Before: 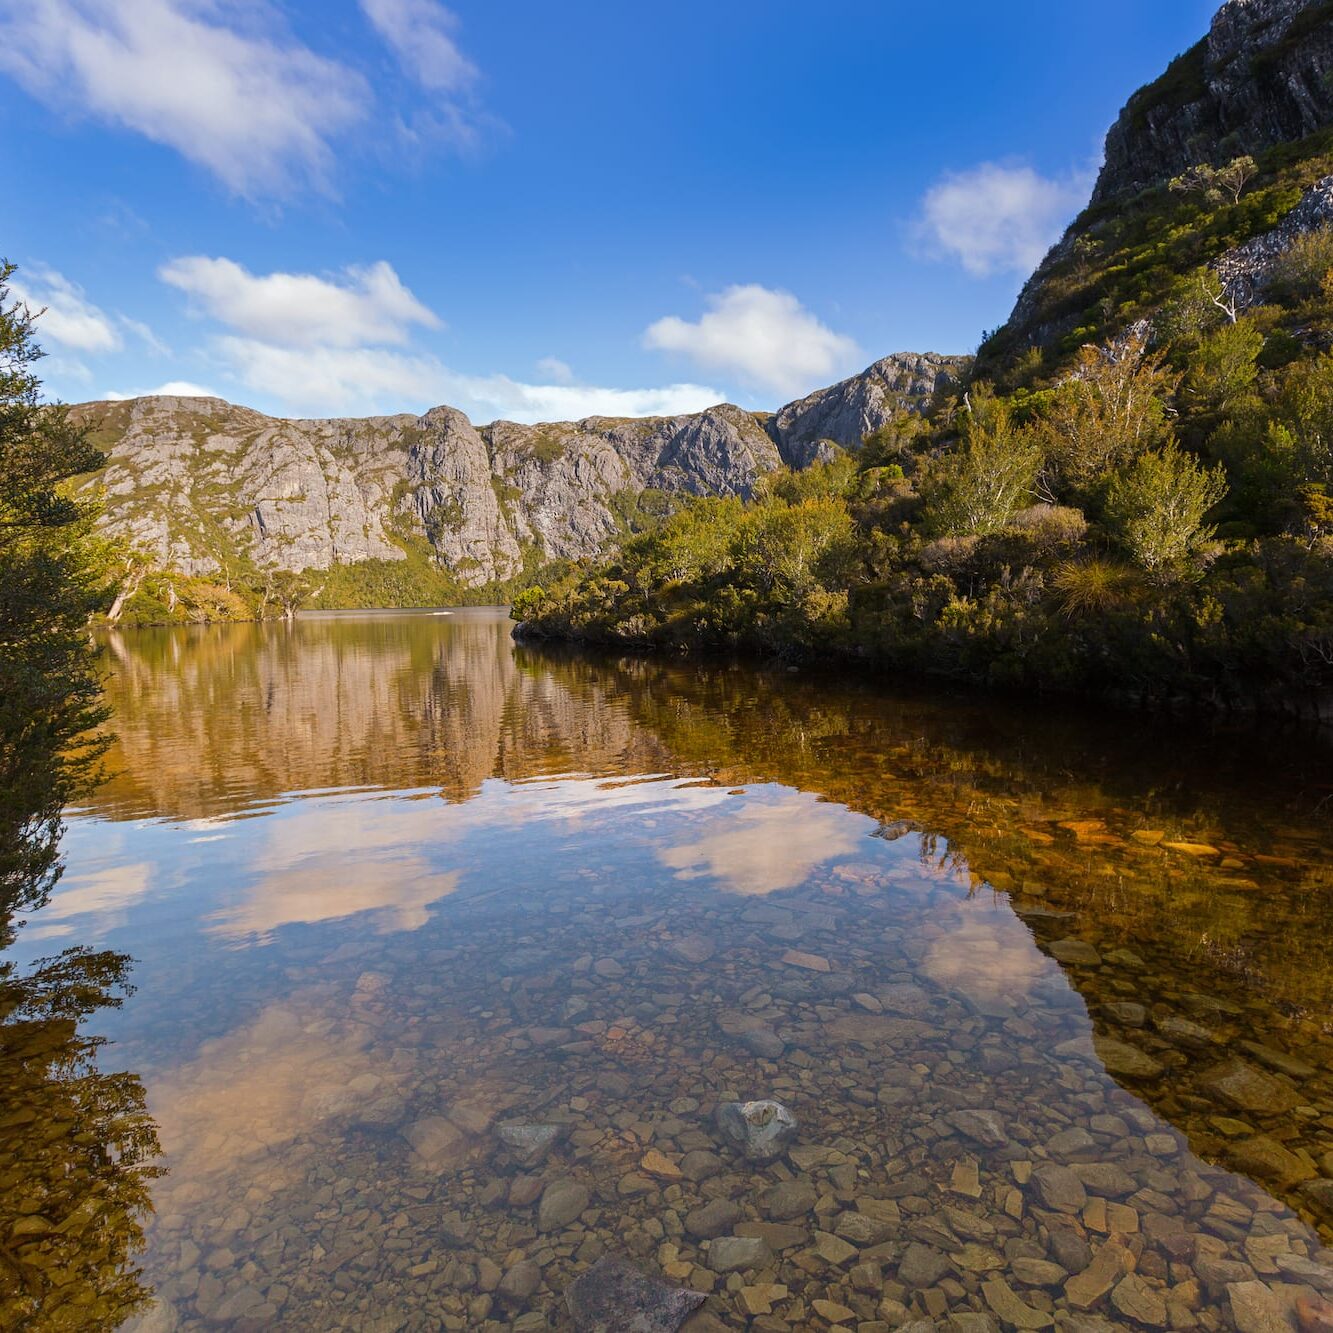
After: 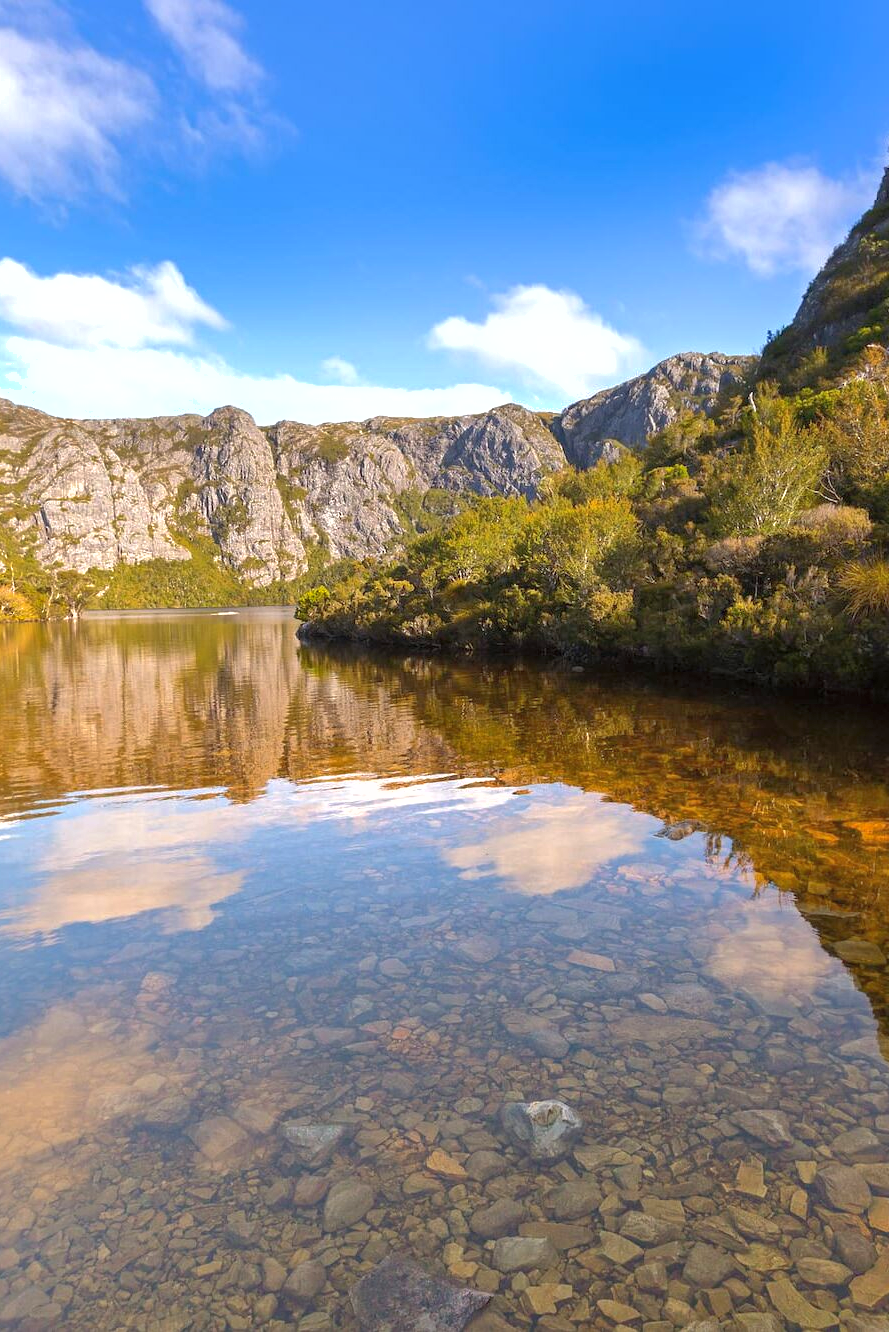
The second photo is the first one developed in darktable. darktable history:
exposure: black level correction 0, exposure 0.691 EV, compensate exposure bias true, compensate highlight preservation false
crop and rotate: left 16.158%, right 17.094%
shadows and highlights: on, module defaults
